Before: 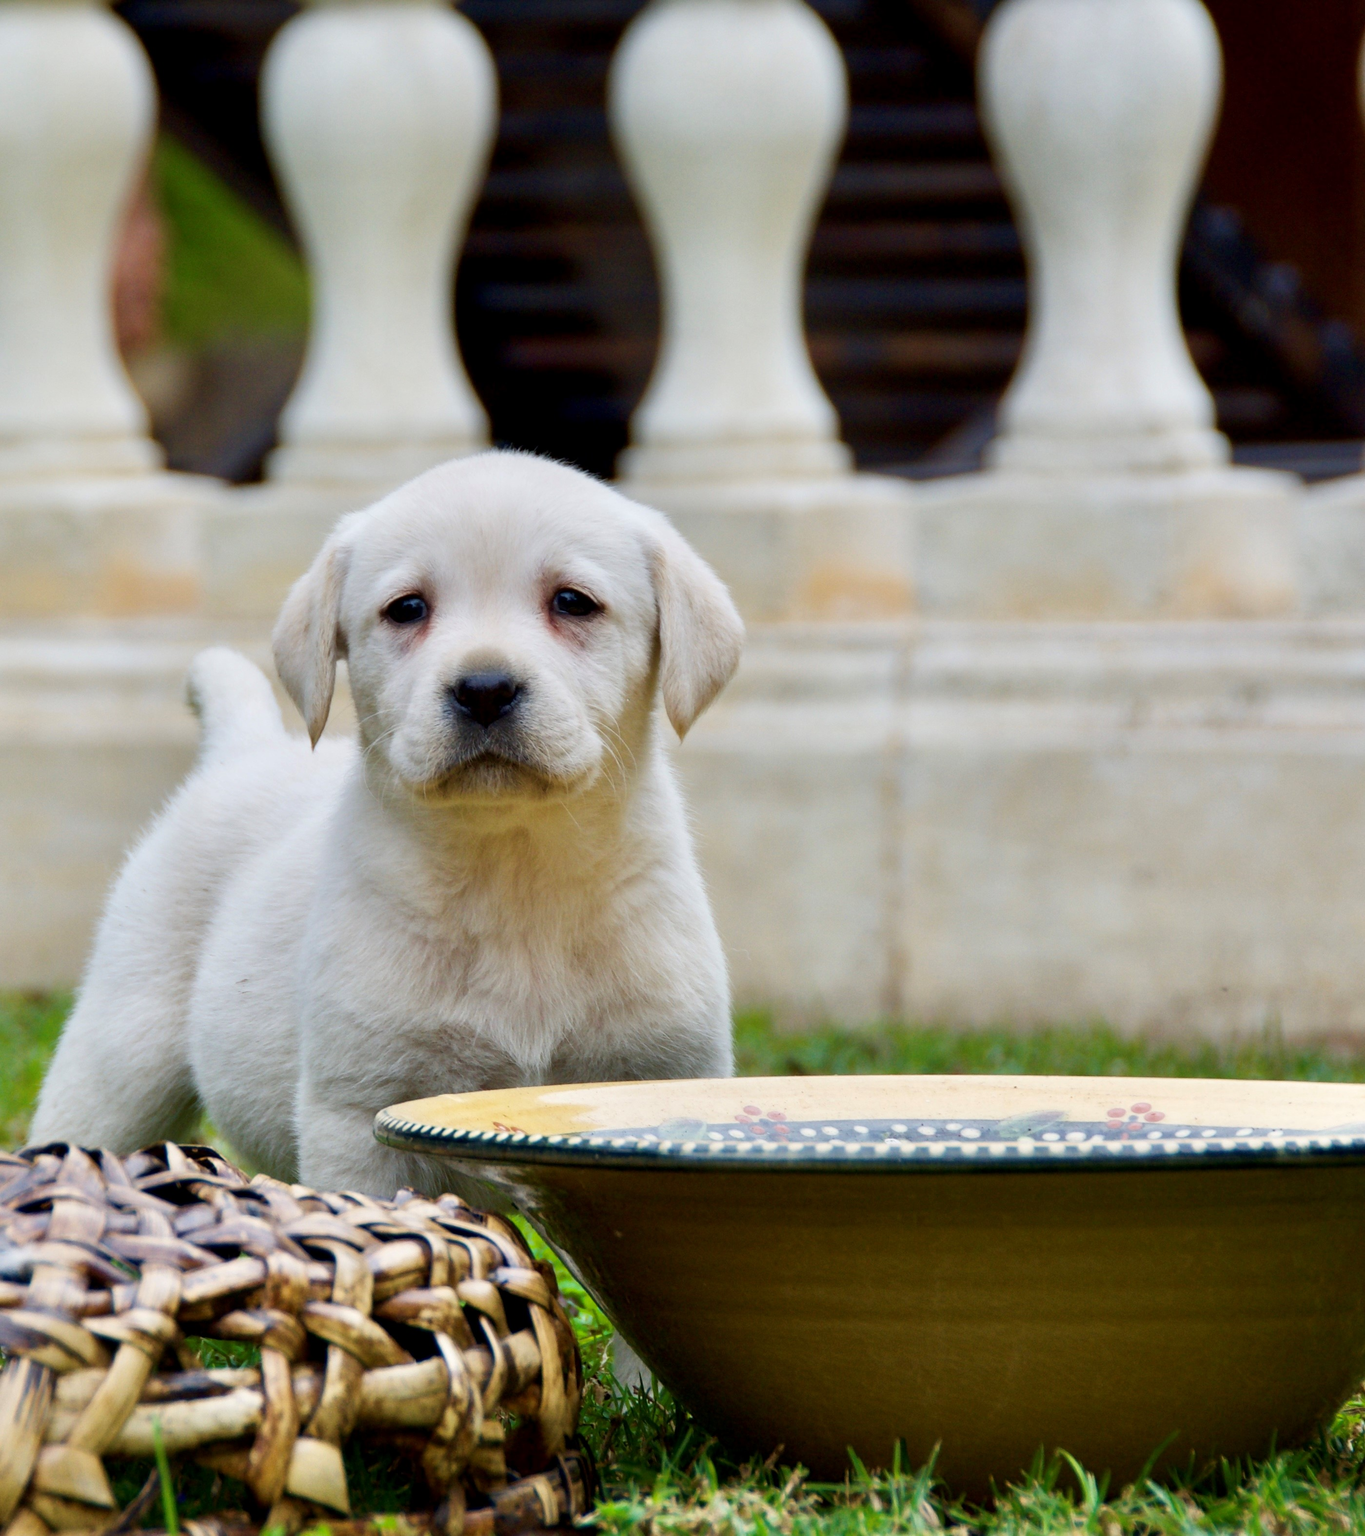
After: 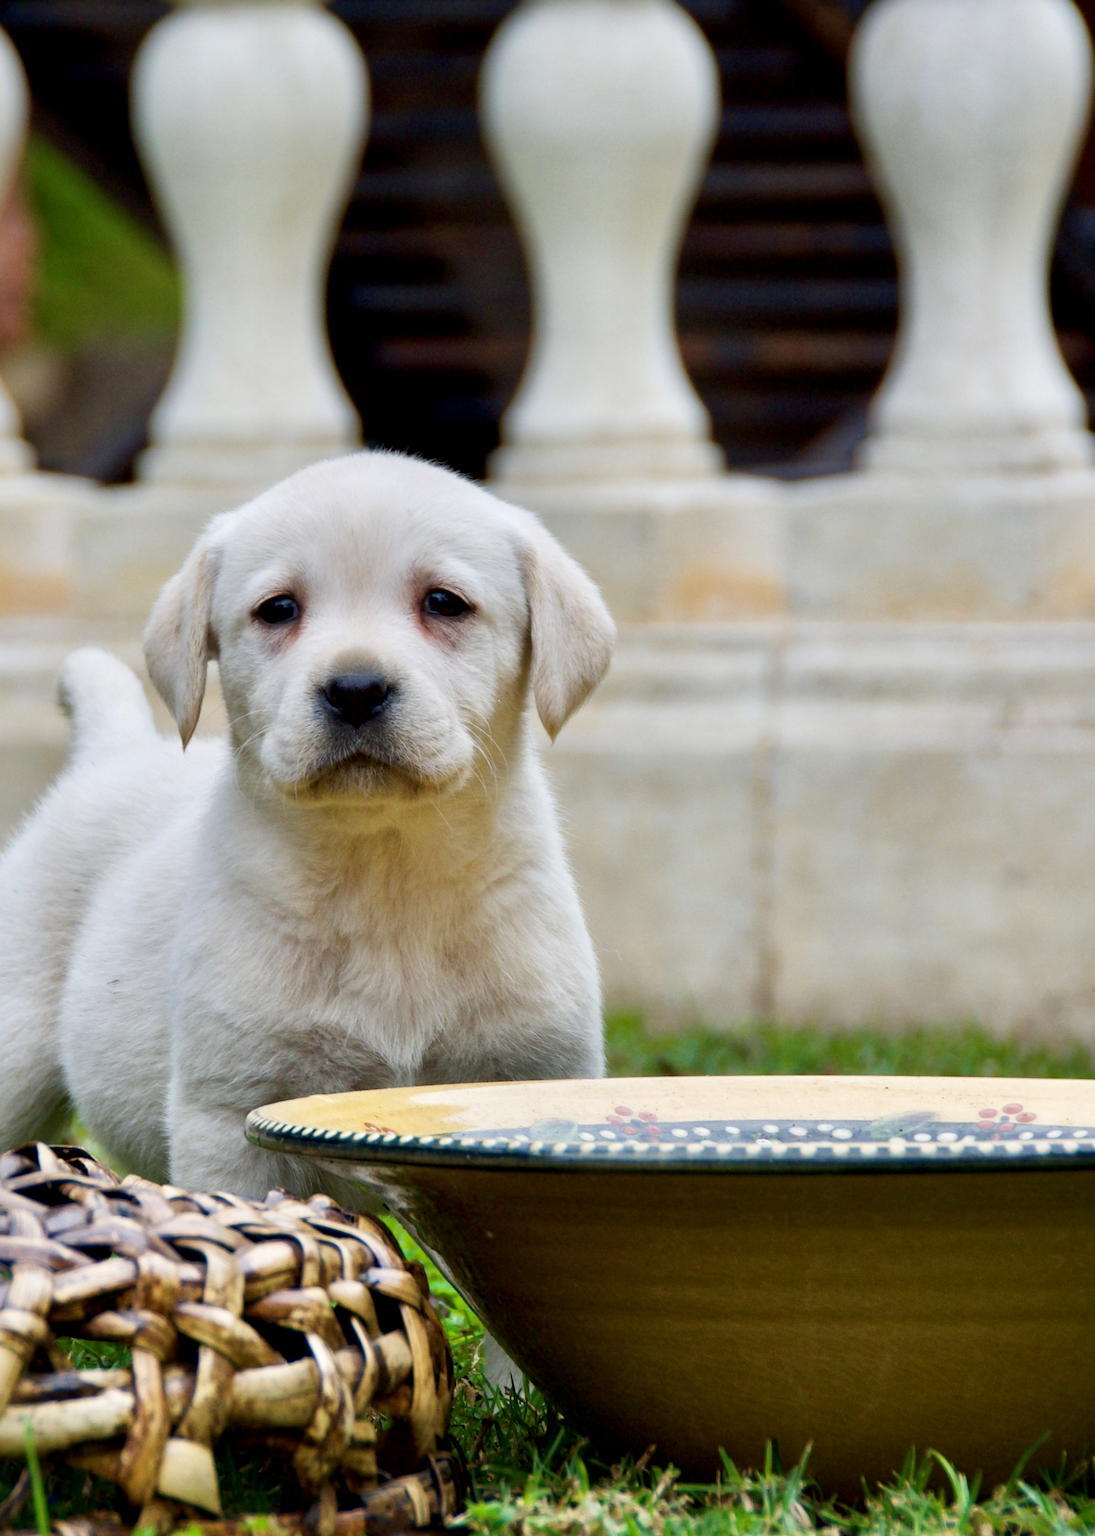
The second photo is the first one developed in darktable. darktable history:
crop and rotate: left 9.481%, right 10.292%
local contrast: mode bilateral grid, contrast 20, coarseness 50, detail 119%, midtone range 0.2
